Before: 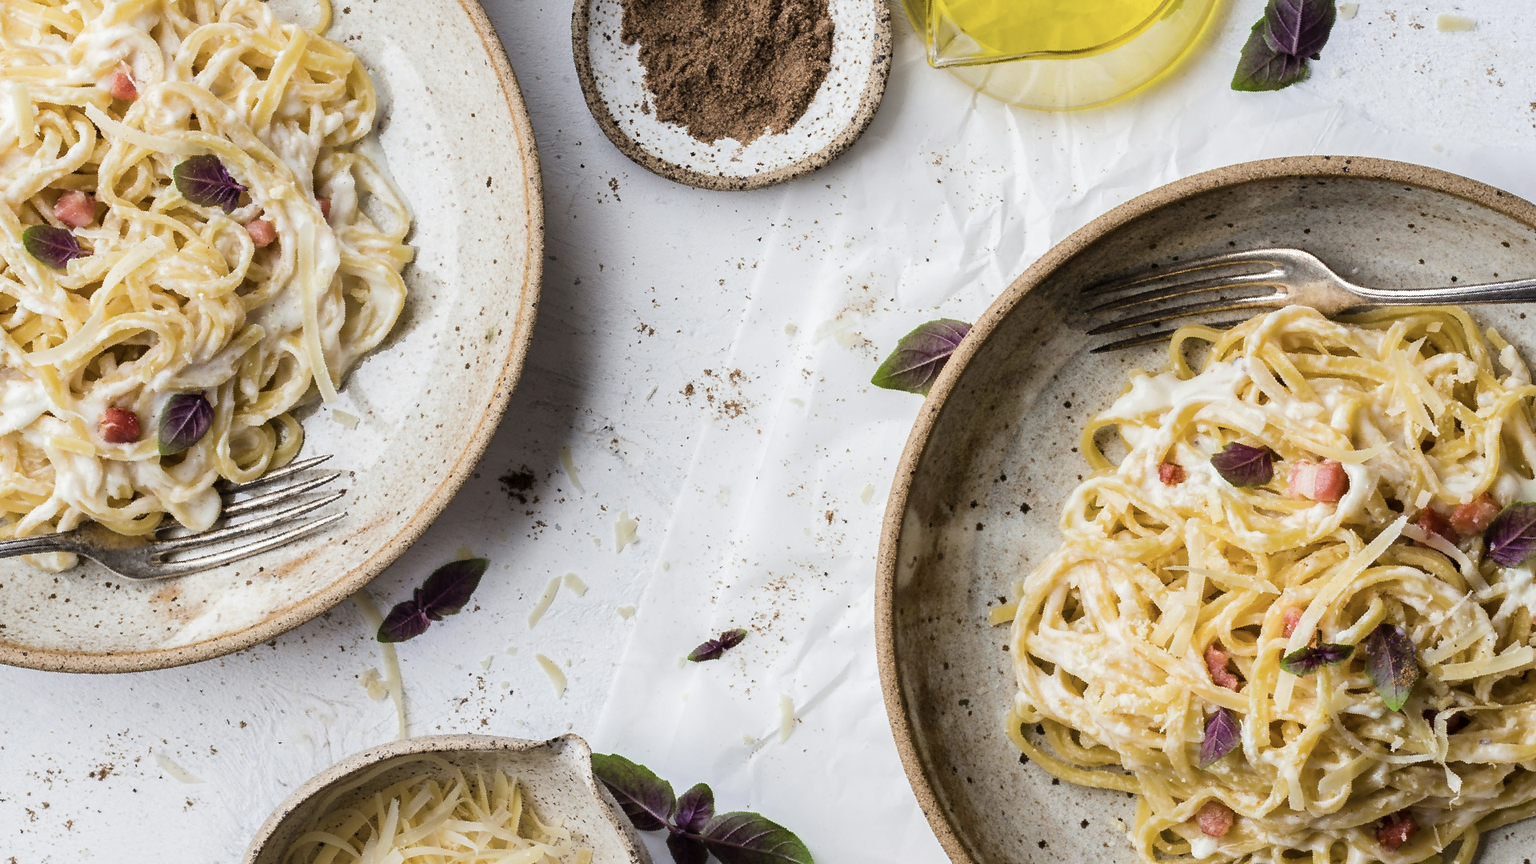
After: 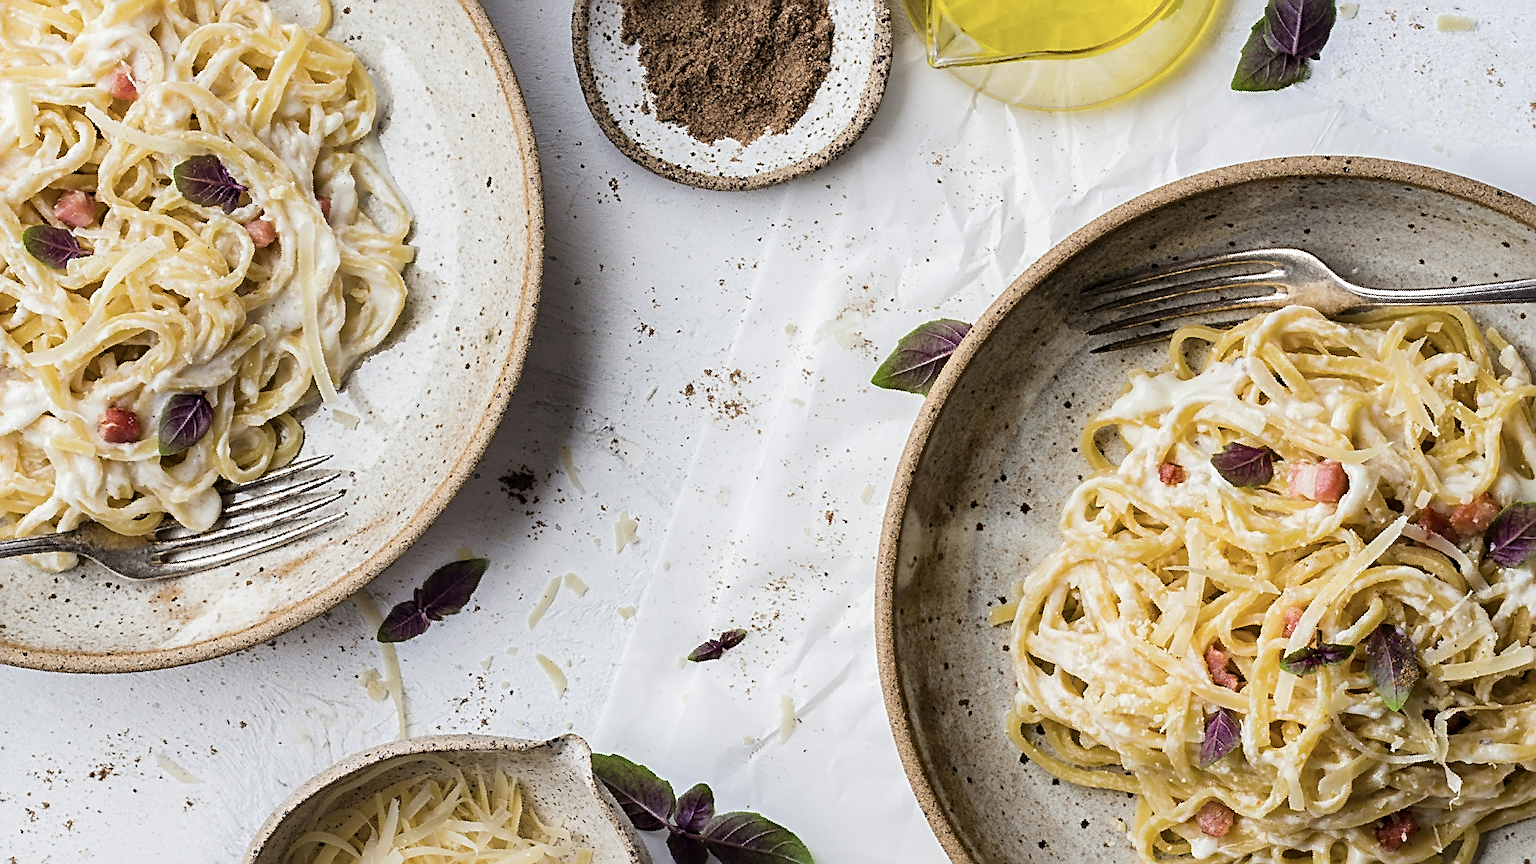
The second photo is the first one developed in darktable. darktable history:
sharpen: radius 2.555, amount 0.639
